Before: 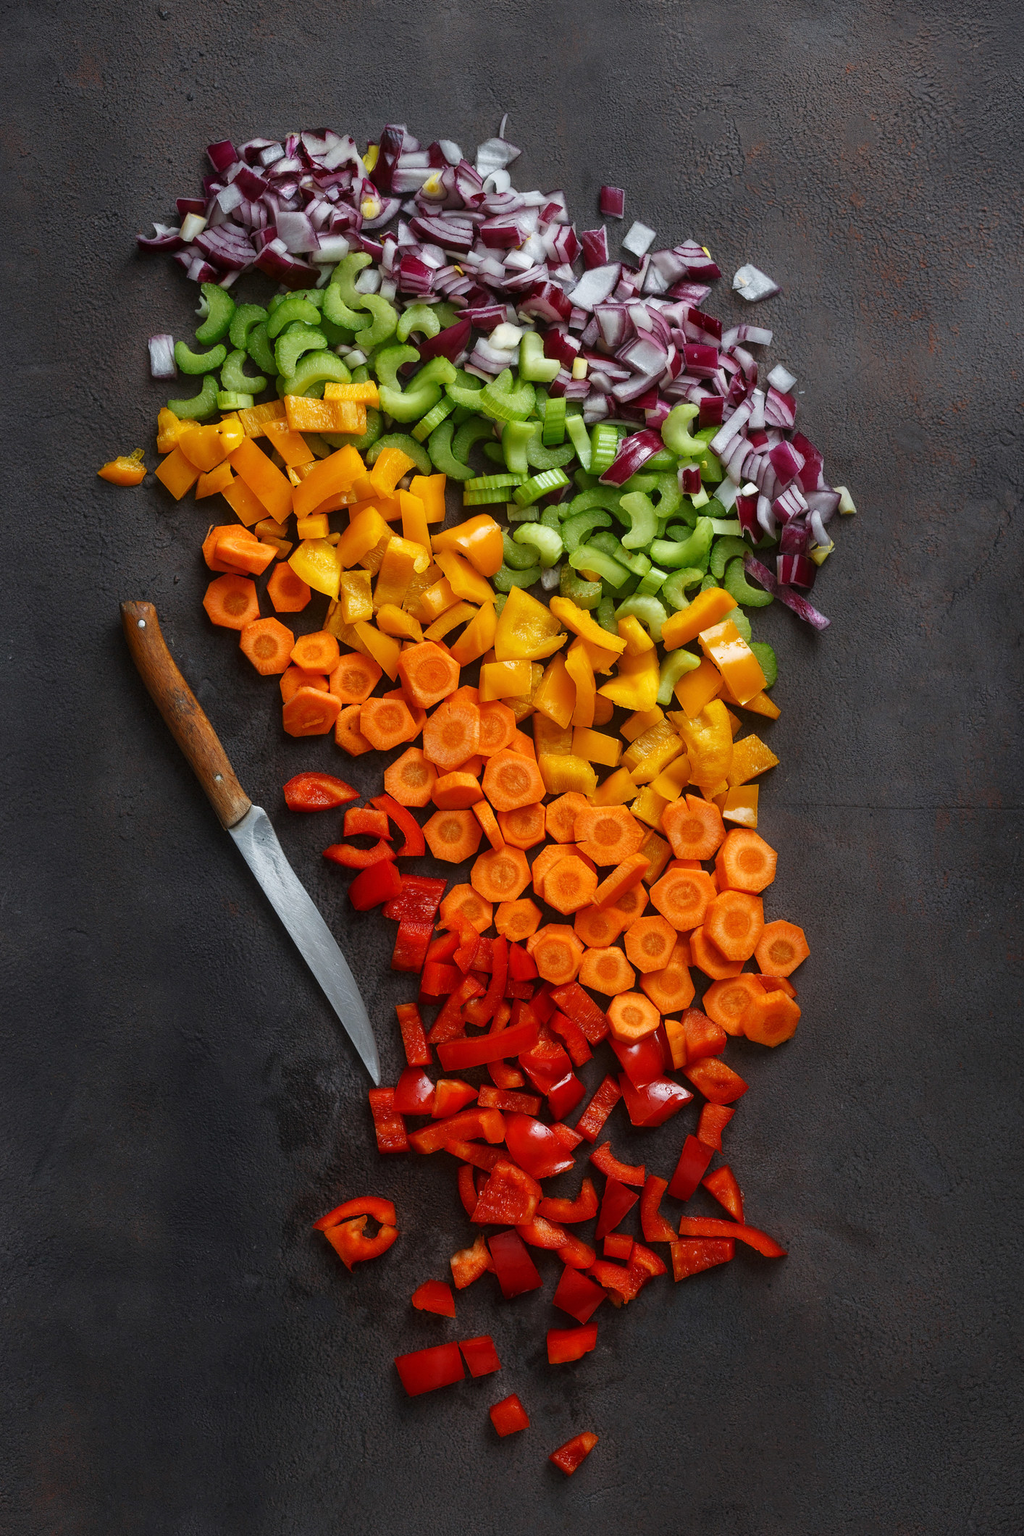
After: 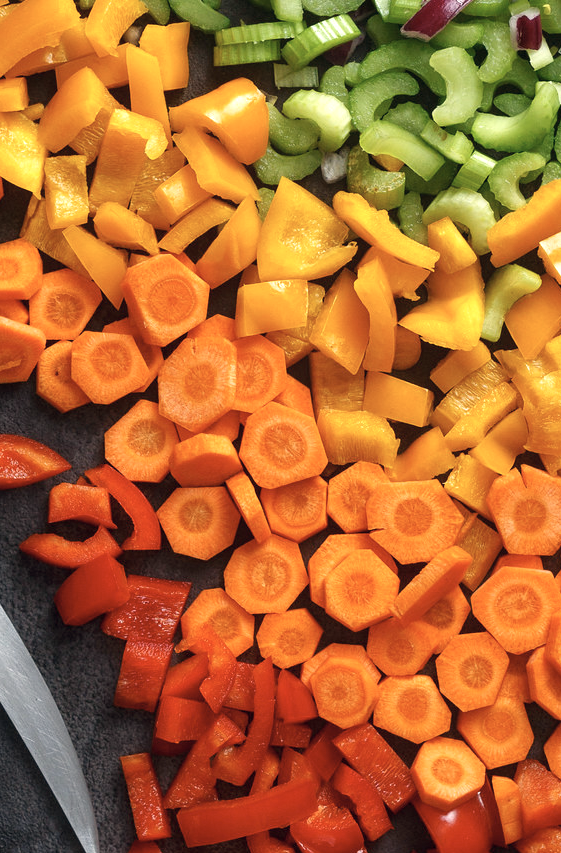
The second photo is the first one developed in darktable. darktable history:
exposure: black level correction 0.001, exposure 0.499 EV, compensate highlight preservation false
crop: left 30.159%, top 29.811%, right 30.159%, bottom 29.959%
color correction: highlights a* 2.83, highlights b* 5.01, shadows a* -2.21, shadows b* -4.93, saturation 0.797
